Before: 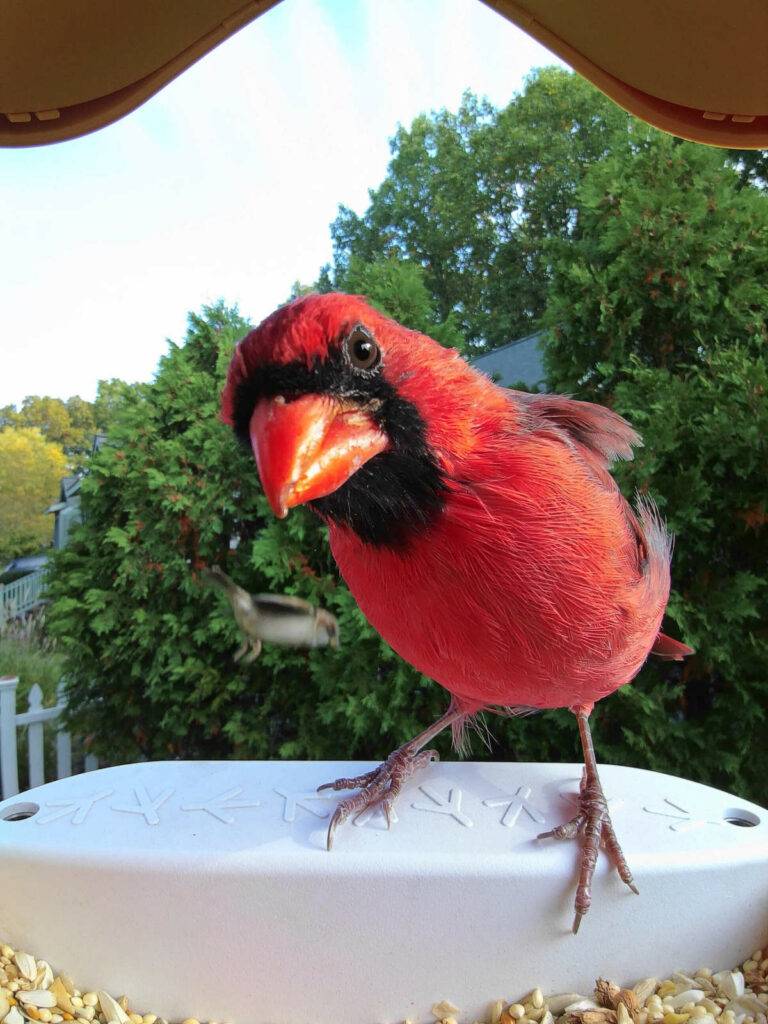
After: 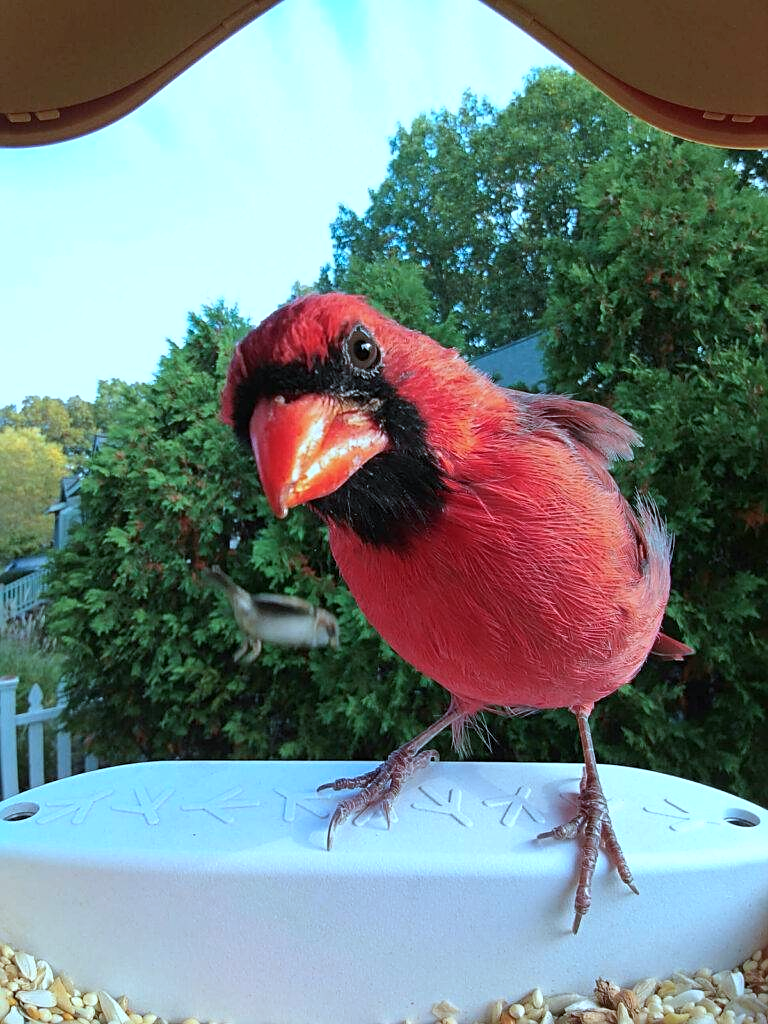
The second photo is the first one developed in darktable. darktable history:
sharpen: on, module defaults
color correction: highlights a* -9.73, highlights b* -21.22
